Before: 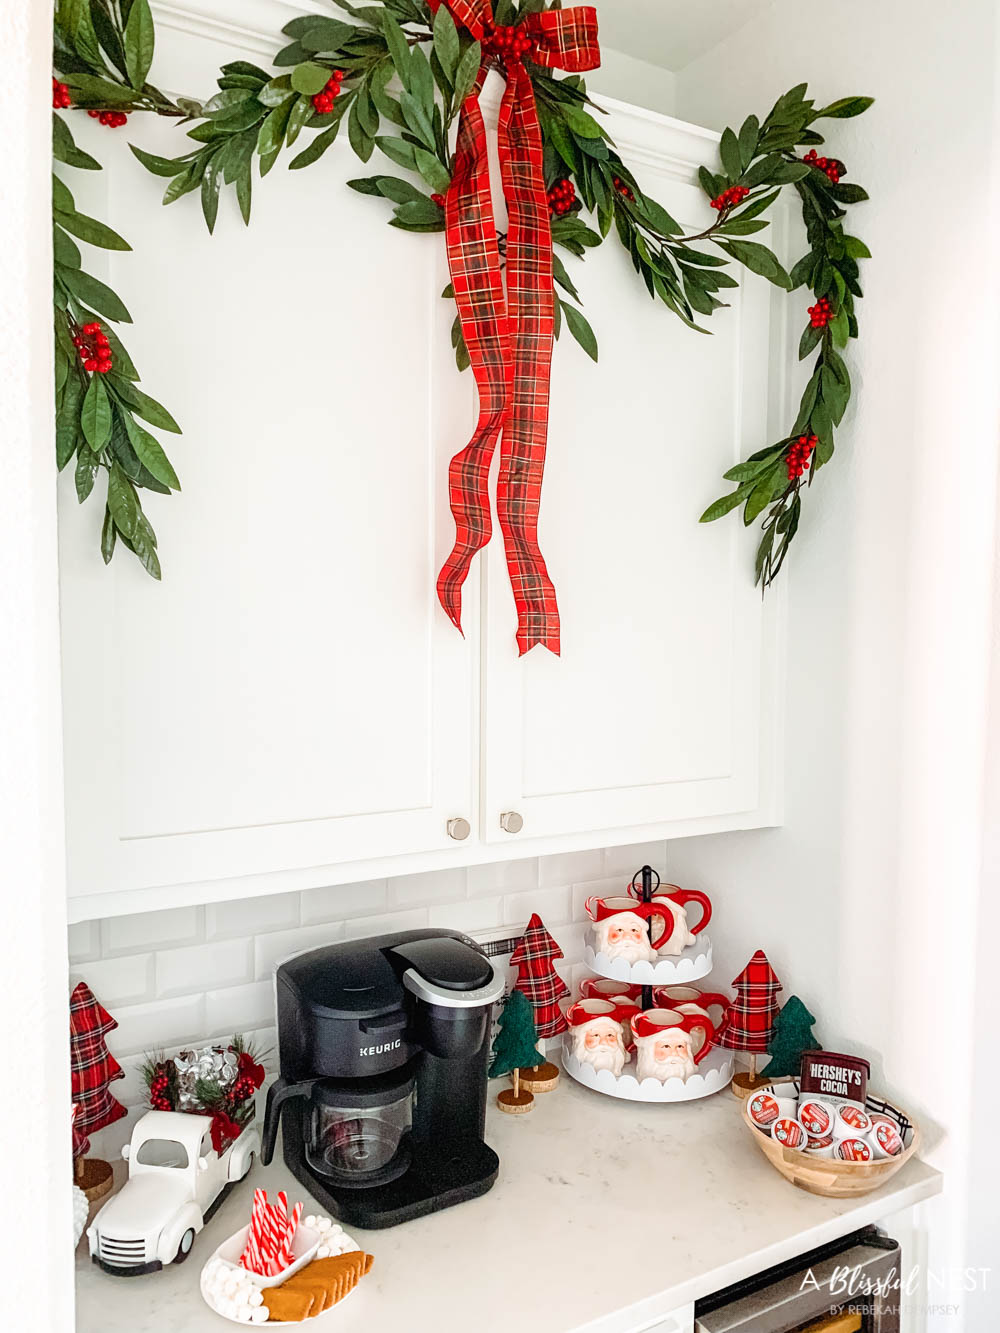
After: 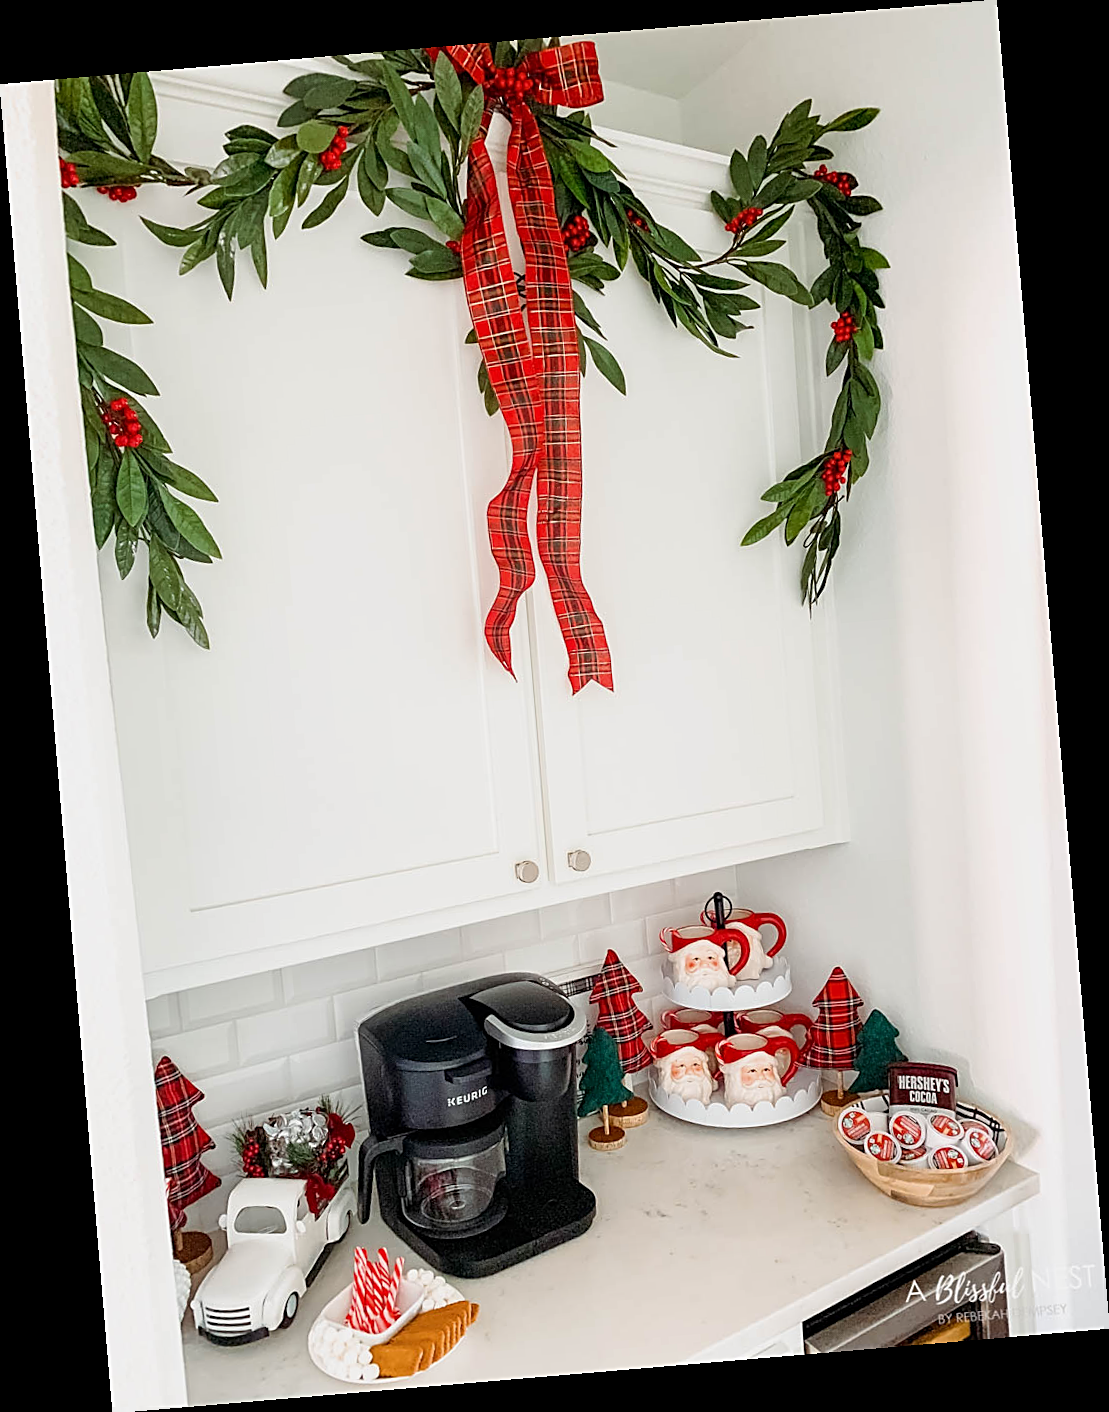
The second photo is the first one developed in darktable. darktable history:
sharpen: on, module defaults
exposure: black level correction 0.001, exposure -0.2 EV, compensate highlight preservation false
rotate and perspective: rotation -4.86°, automatic cropping off
